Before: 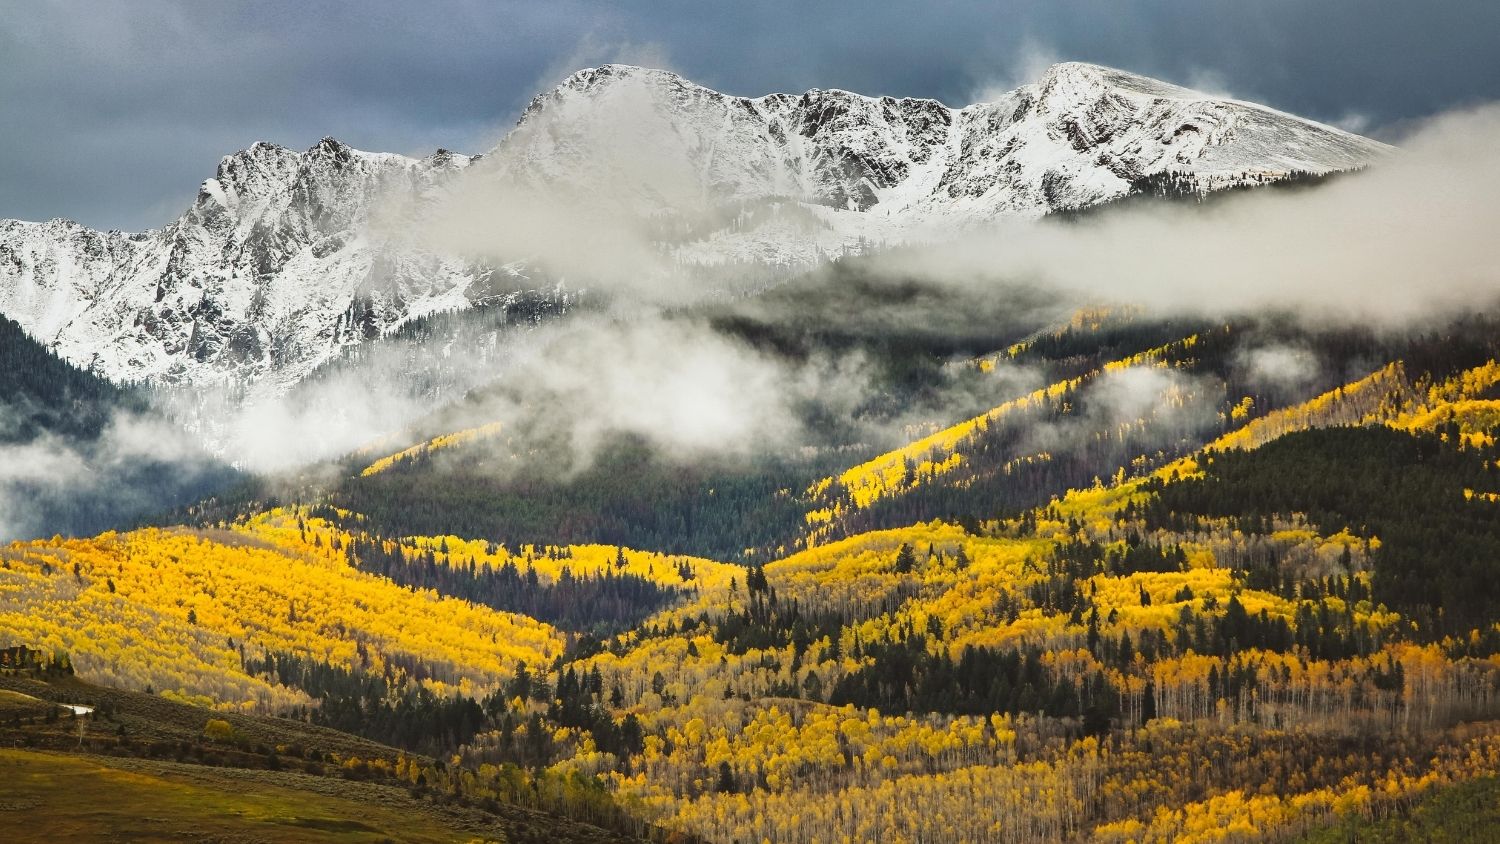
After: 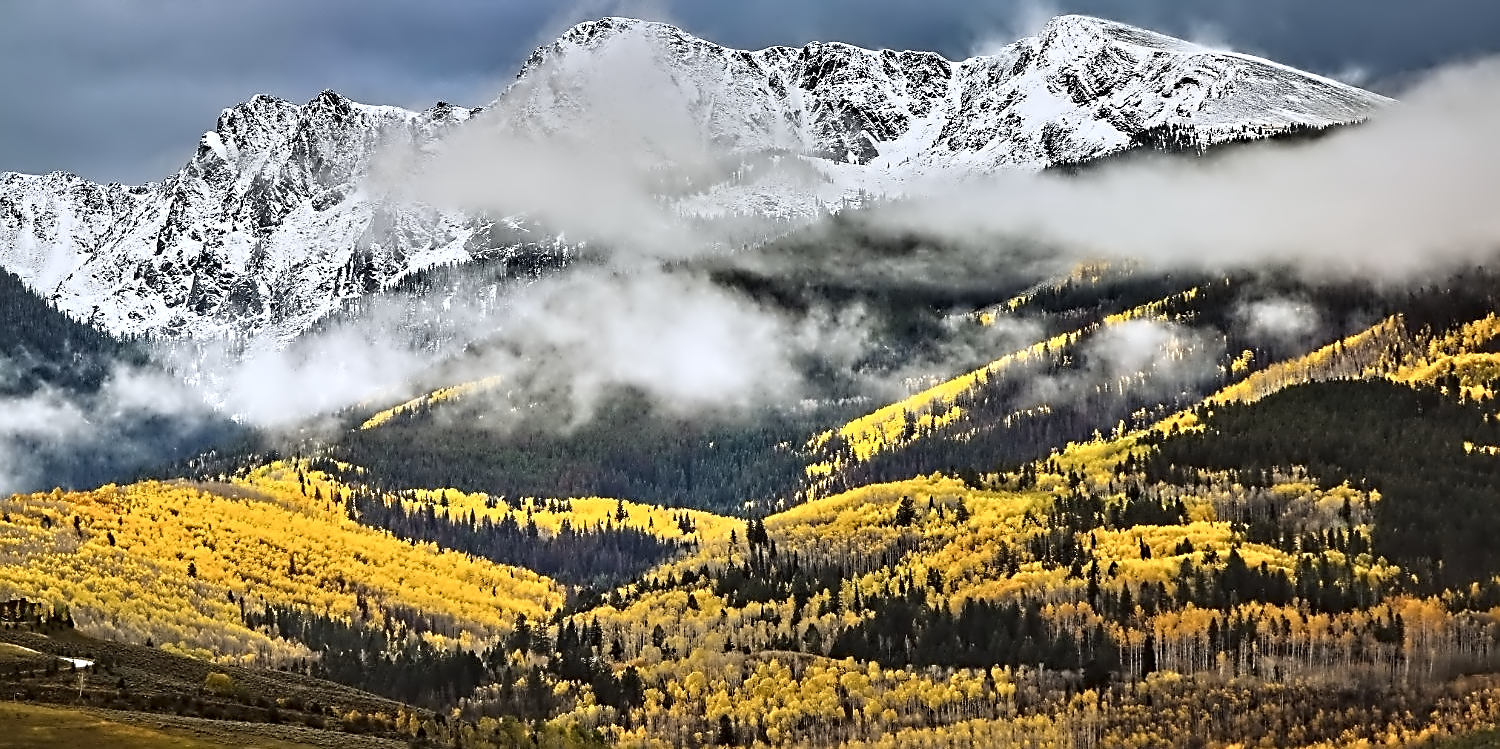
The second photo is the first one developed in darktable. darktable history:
crop and rotate: top 5.609%, bottom 5.609%
sharpen: on, module defaults
color calibration: illuminant as shot in camera, x 0.358, y 0.373, temperature 4628.91 K
contrast equalizer: octaves 7, y [[0.5, 0.542, 0.583, 0.625, 0.667, 0.708], [0.5 ×6], [0.5 ×6], [0, 0.033, 0.067, 0.1, 0.133, 0.167], [0, 0.05, 0.1, 0.15, 0.2, 0.25]]
